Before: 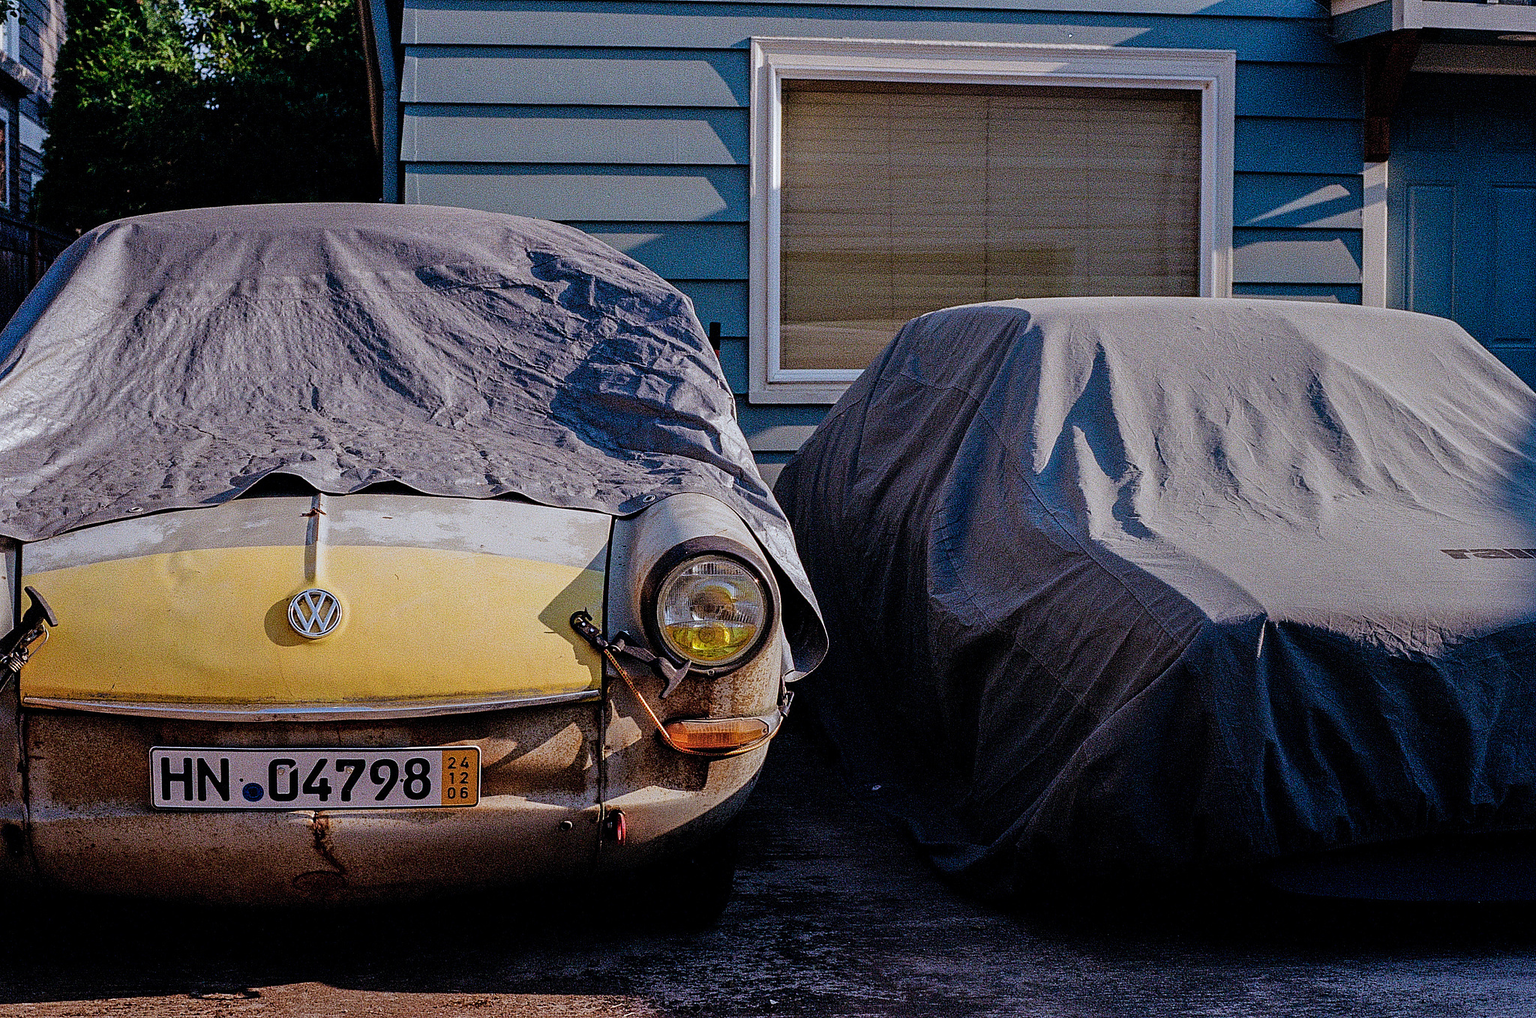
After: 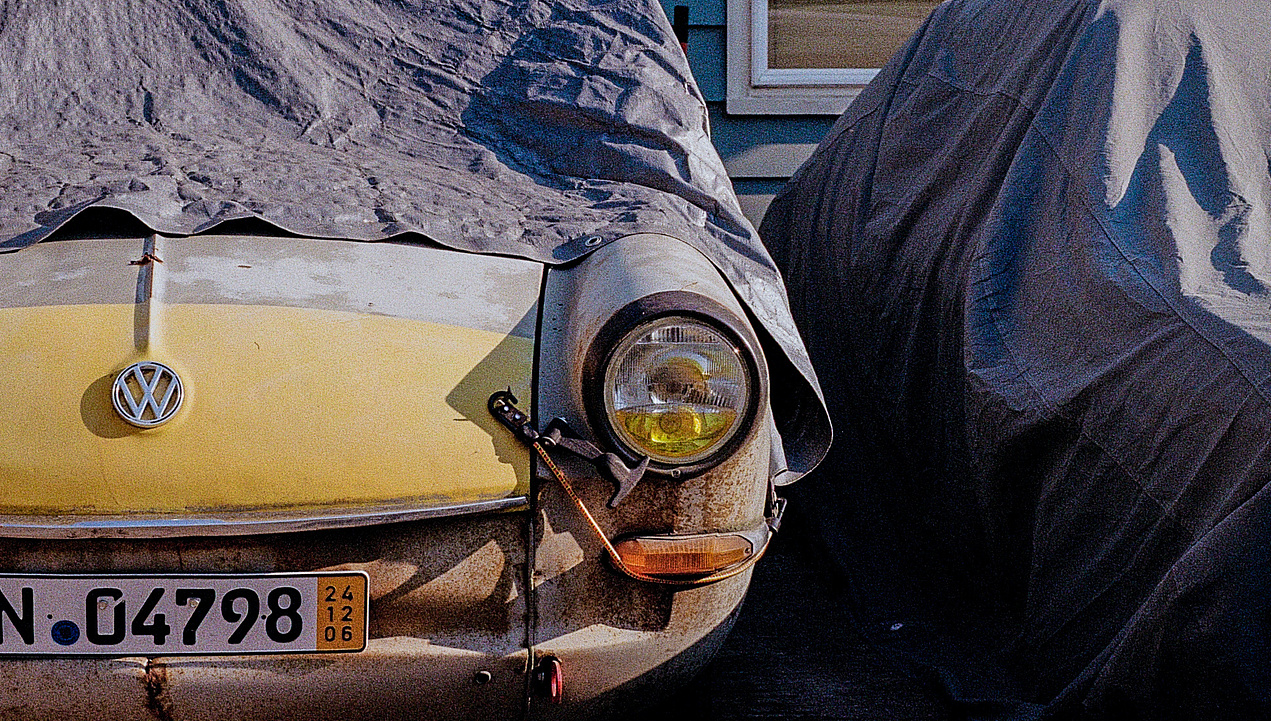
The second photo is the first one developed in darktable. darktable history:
crop: left 13.312%, top 31.28%, right 24.627%, bottom 15.582%
color balance: mode lift, gamma, gain (sRGB)
